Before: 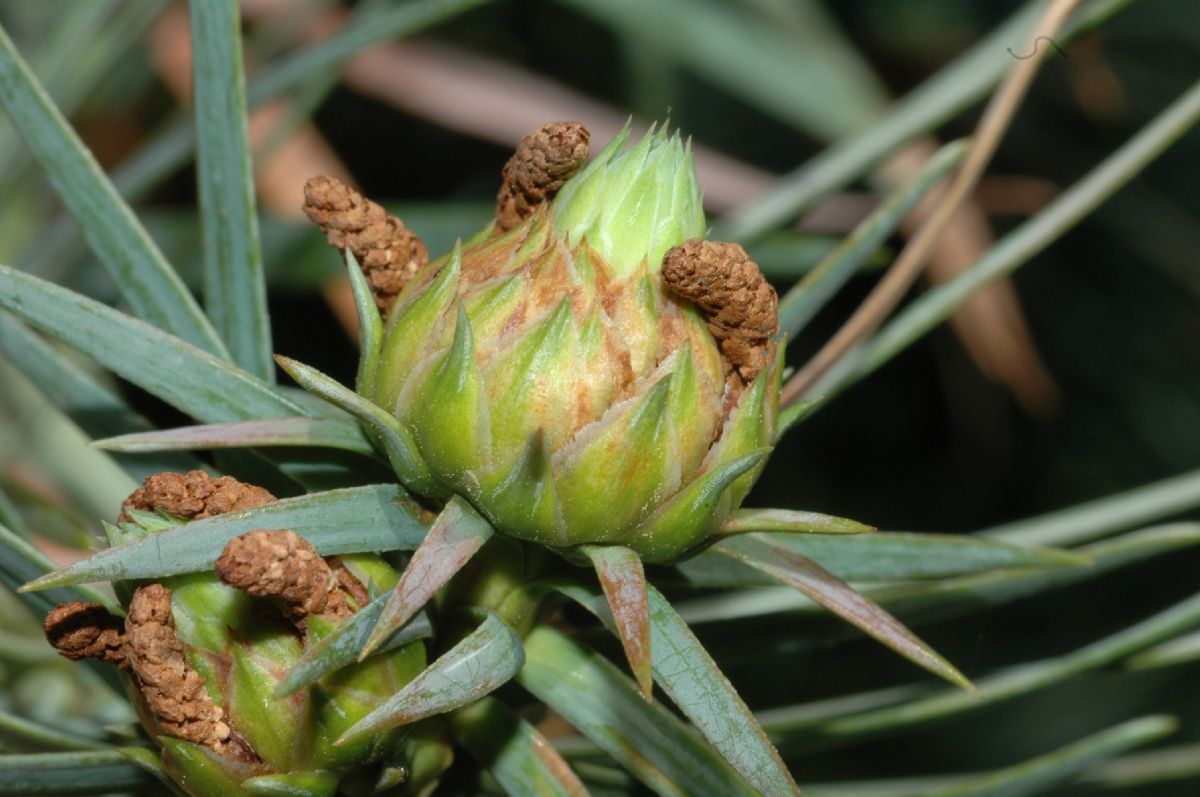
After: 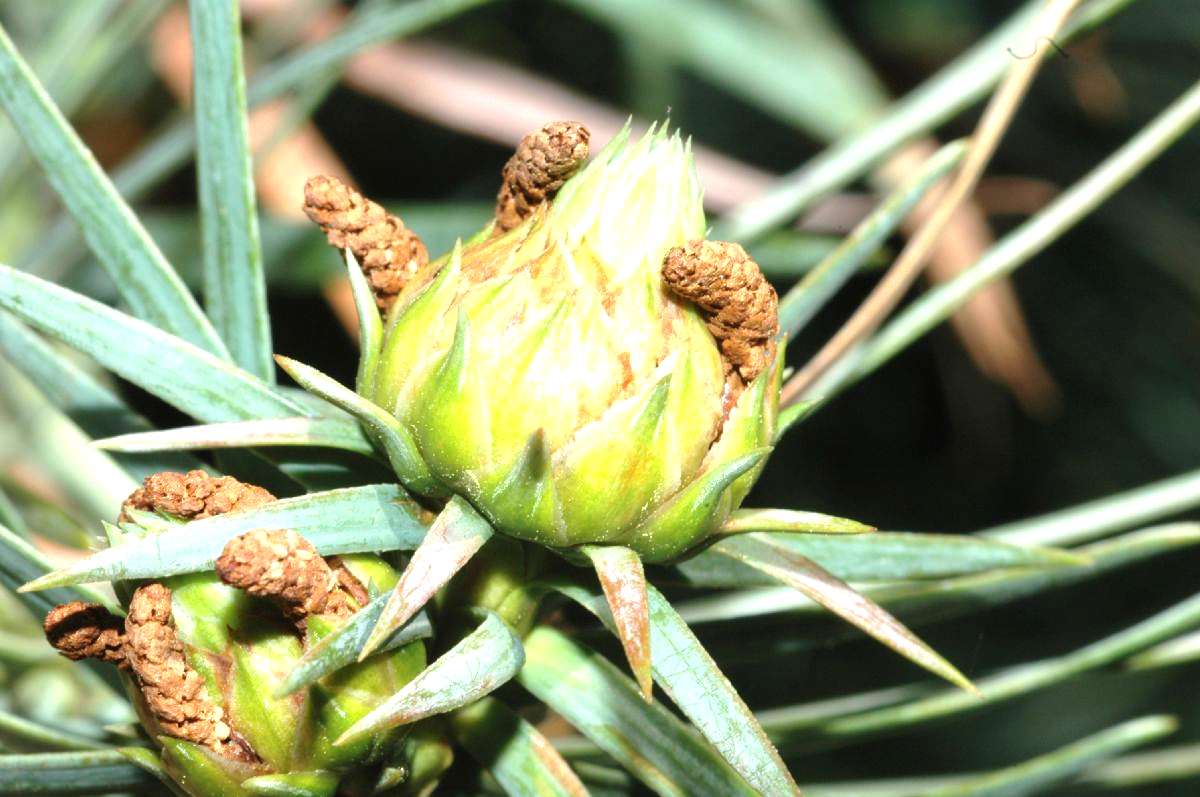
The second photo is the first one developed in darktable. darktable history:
tone equalizer: -8 EV -0.417 EV, -7 EV -0.389 EV, -6 EV -0.333 EV, -5 EV -0.222 EV, -3 EV 0.222 EV, -2 EV 0.333 EV, -1 EV 0.389 EV, +0 EV 0.417 EV, edges refinement/feathering 500, mask exposure compensation -1.57 EV, preserve details no
exposure: black level correction 0, exposure 1.2 EV, compensate exposure bias true, compensate highlight preservation false
